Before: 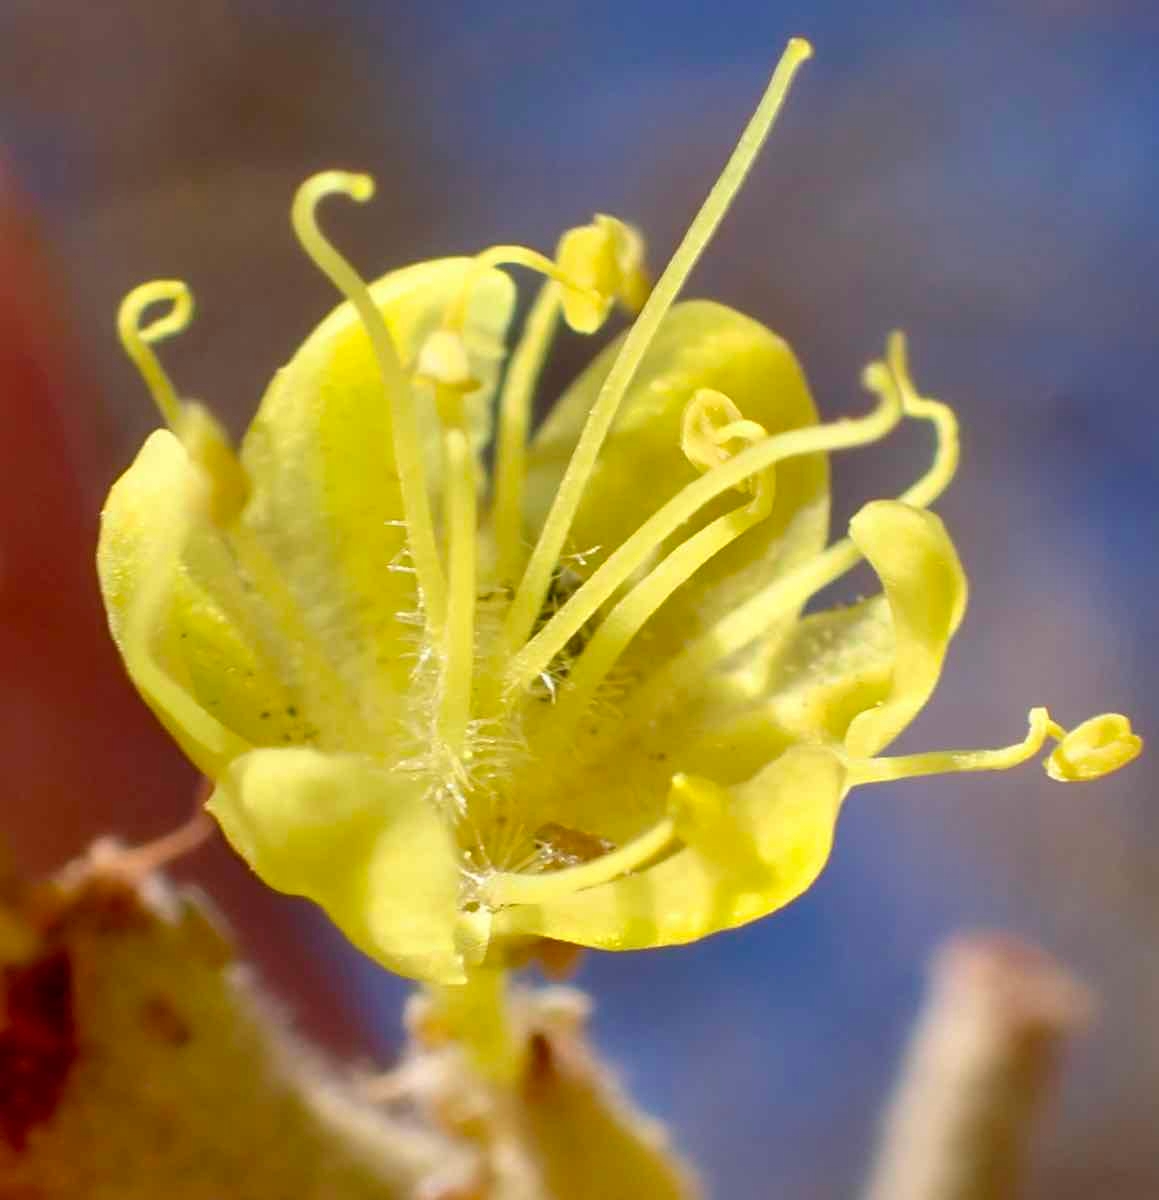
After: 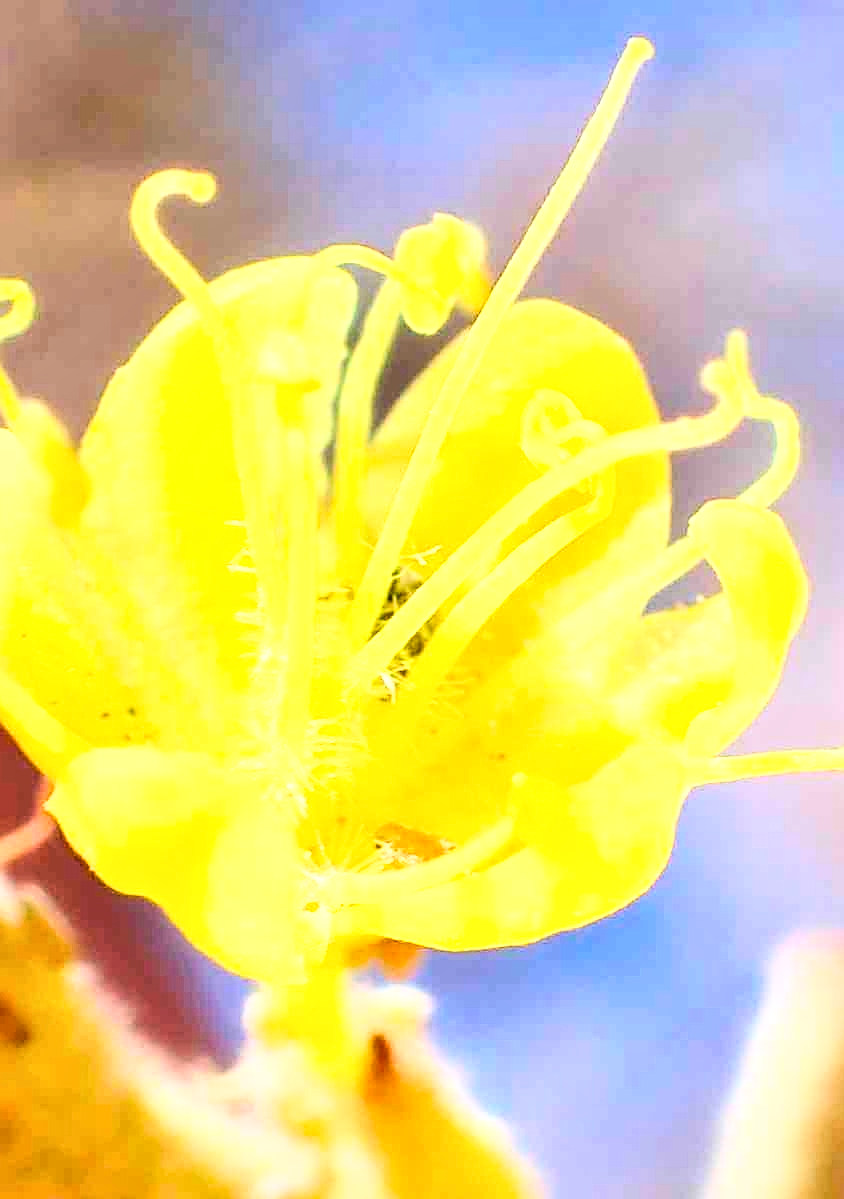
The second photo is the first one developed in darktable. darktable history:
exposure: black level correction 0, exposure 0.68 EV, compensate highlight preservation false
crop: left 13.814%, right 13.311%
local contrast: mode bilateral grid, contrast 26, coarseness 49, detail 121%, midtone range 0.2
sharpen: on, module defaults
base curve: curves: ch0 [(0, 0) (0.007, 0.004) (0.027, 0.03) (0.046, 0.07) (0.207, 0.54) (0.442, 0.872) (0.673, 0.972) (1, 1)]
